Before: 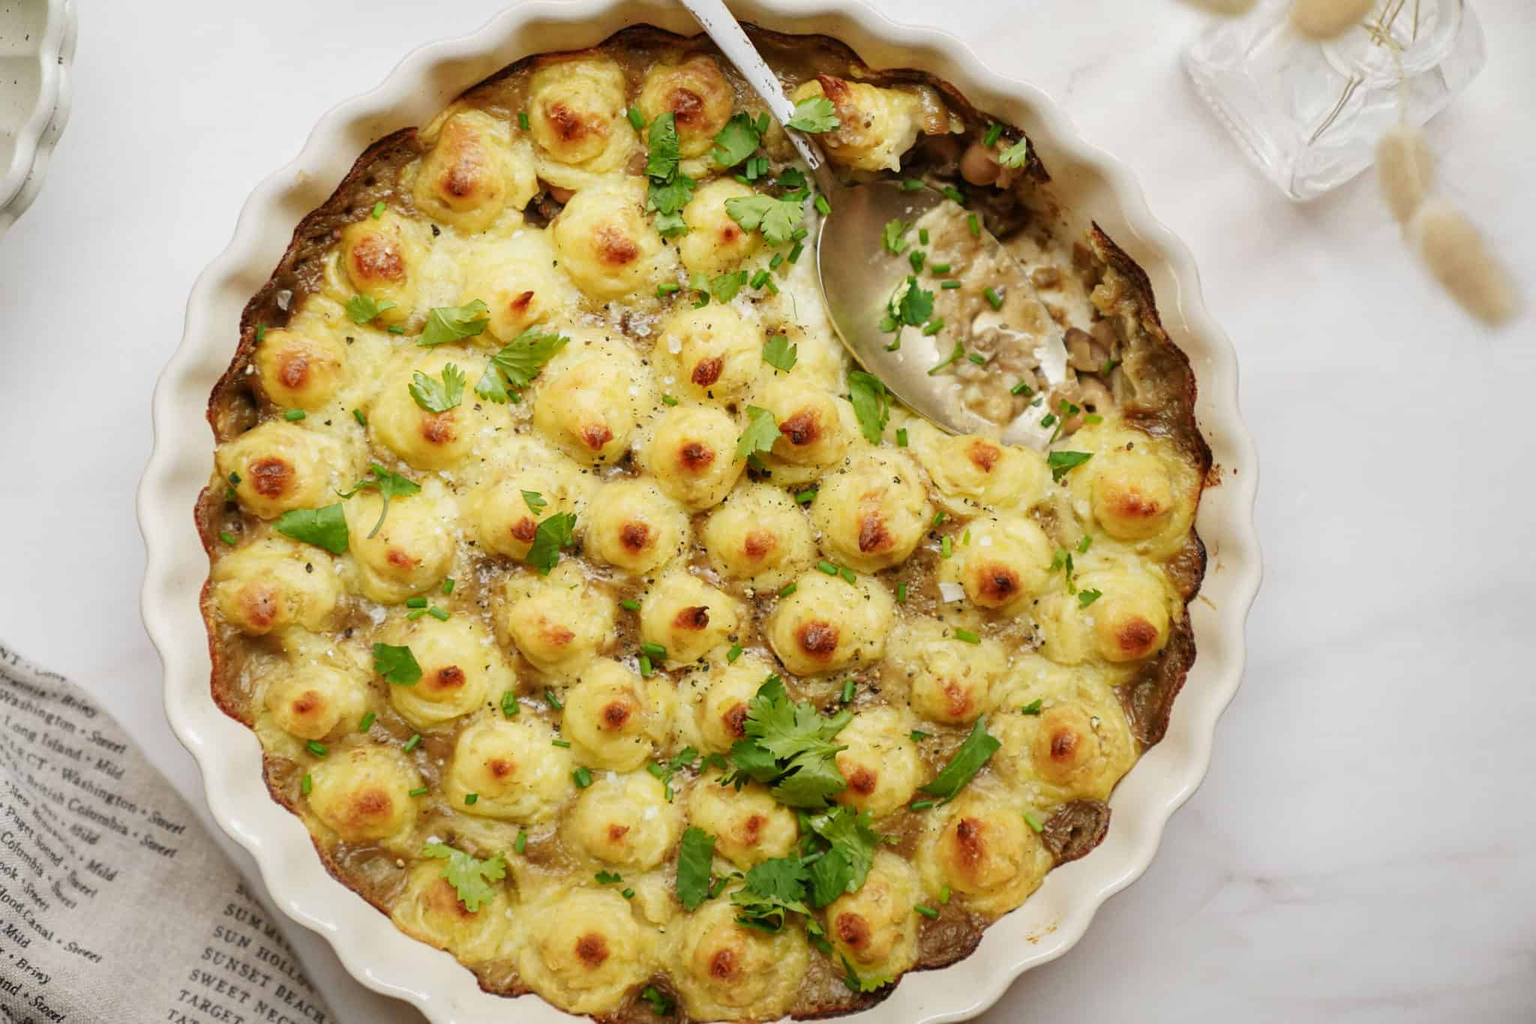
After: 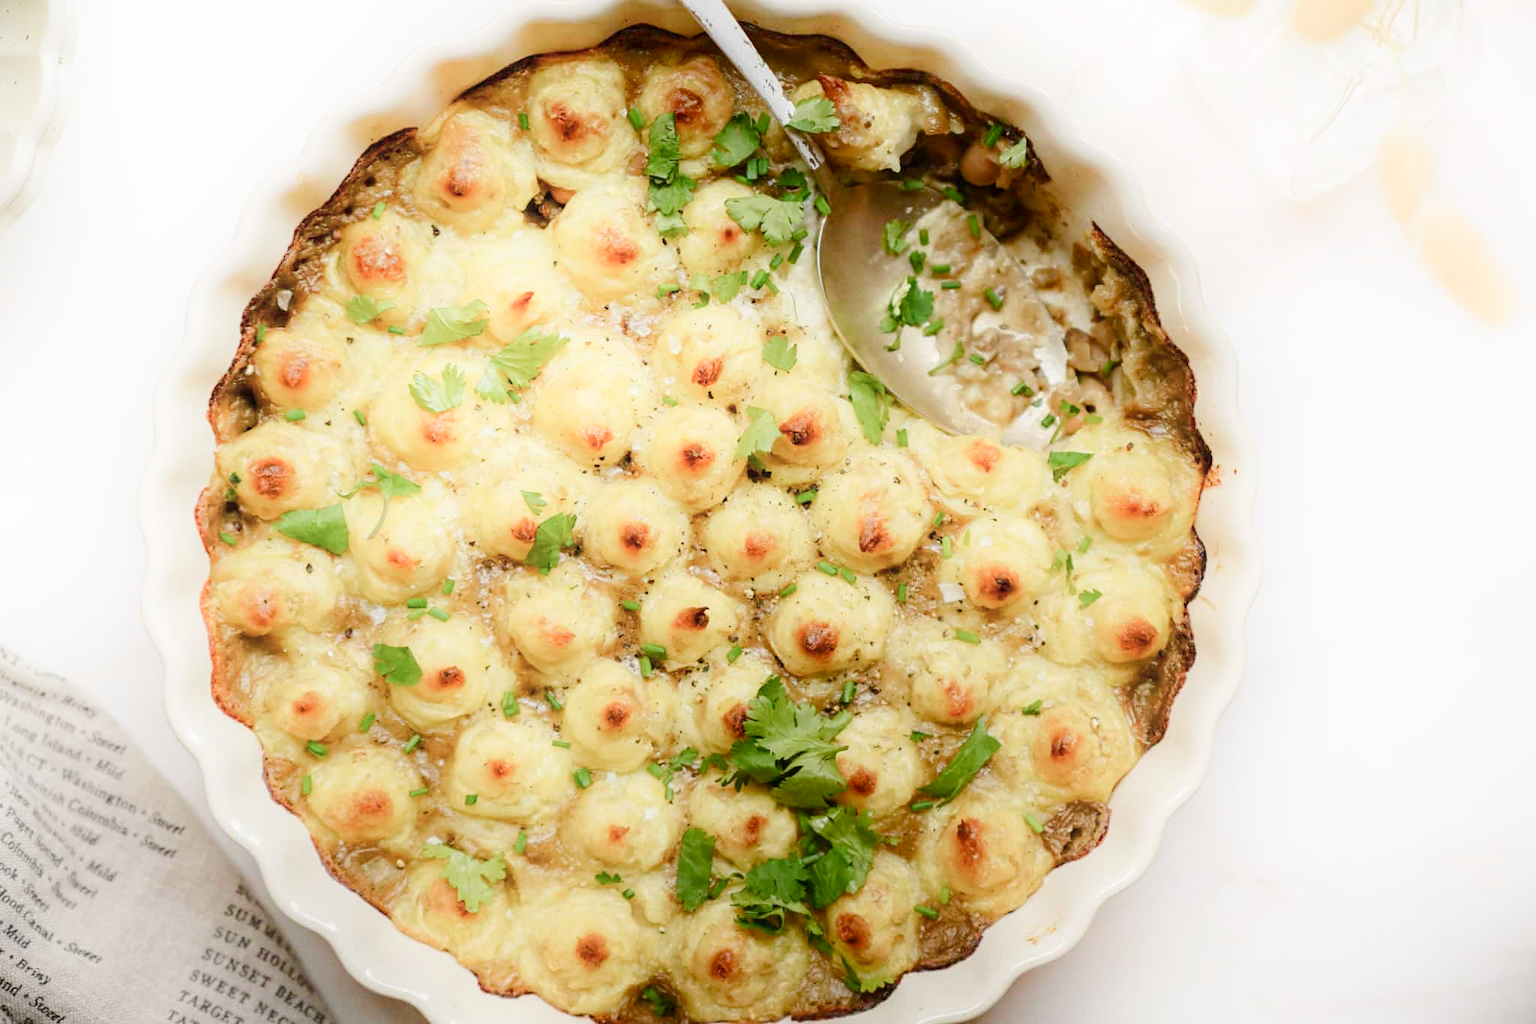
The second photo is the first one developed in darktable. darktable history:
color balance rgb: power › hue 61.46°, perceptual saturation grading › global saturation 20%, perceptual saturation grading › highlights -49.707%, perceptual saturation grading › shadows 24.328%
shadows and highlights: shadows -21.33, highlights 99, soften with gaussian
